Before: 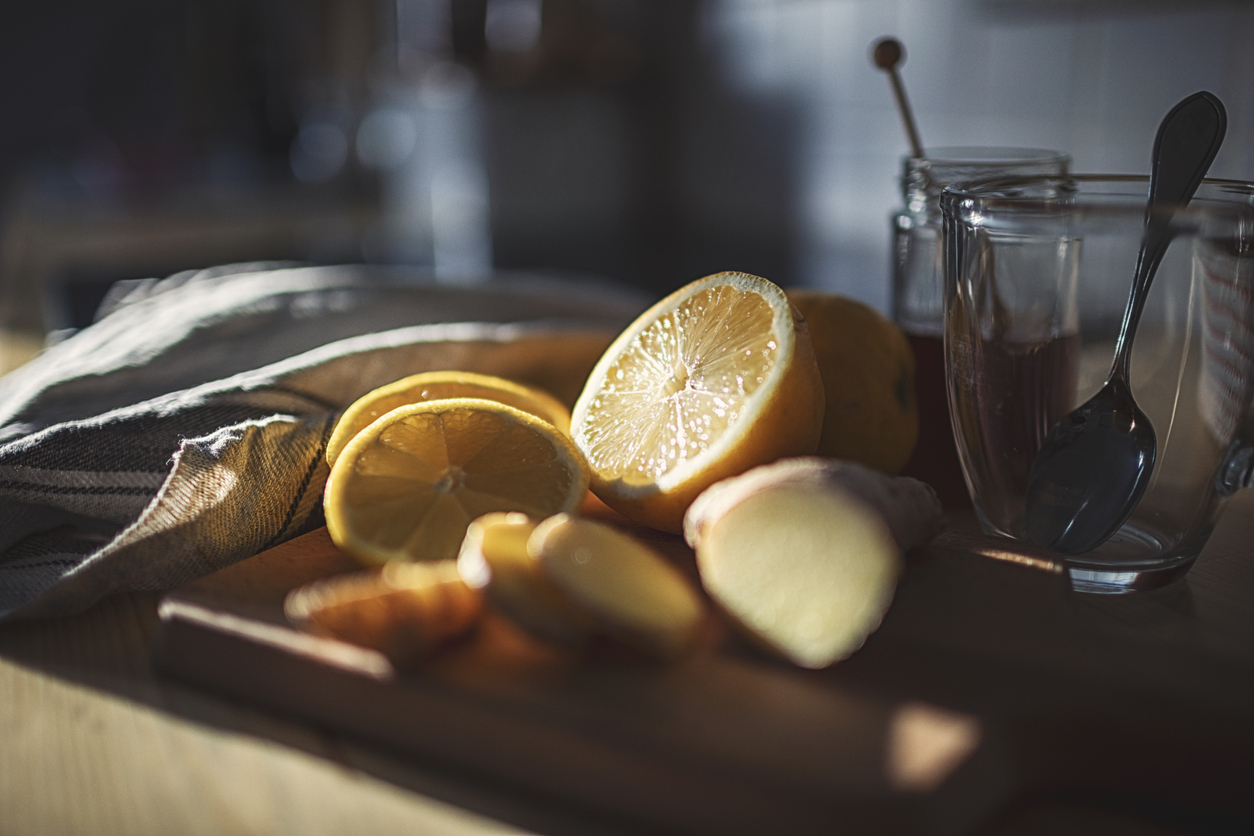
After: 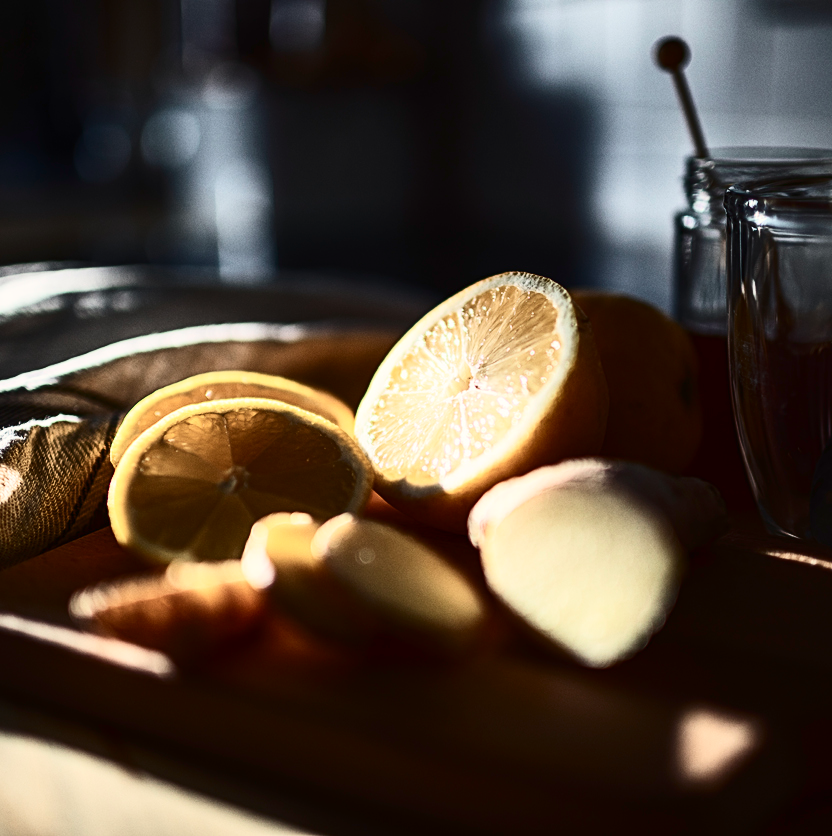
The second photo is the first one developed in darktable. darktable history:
contrast brightness saturation: contrast 0.513, saturation -0.105
crop: left 17.233%, right 16.388%
